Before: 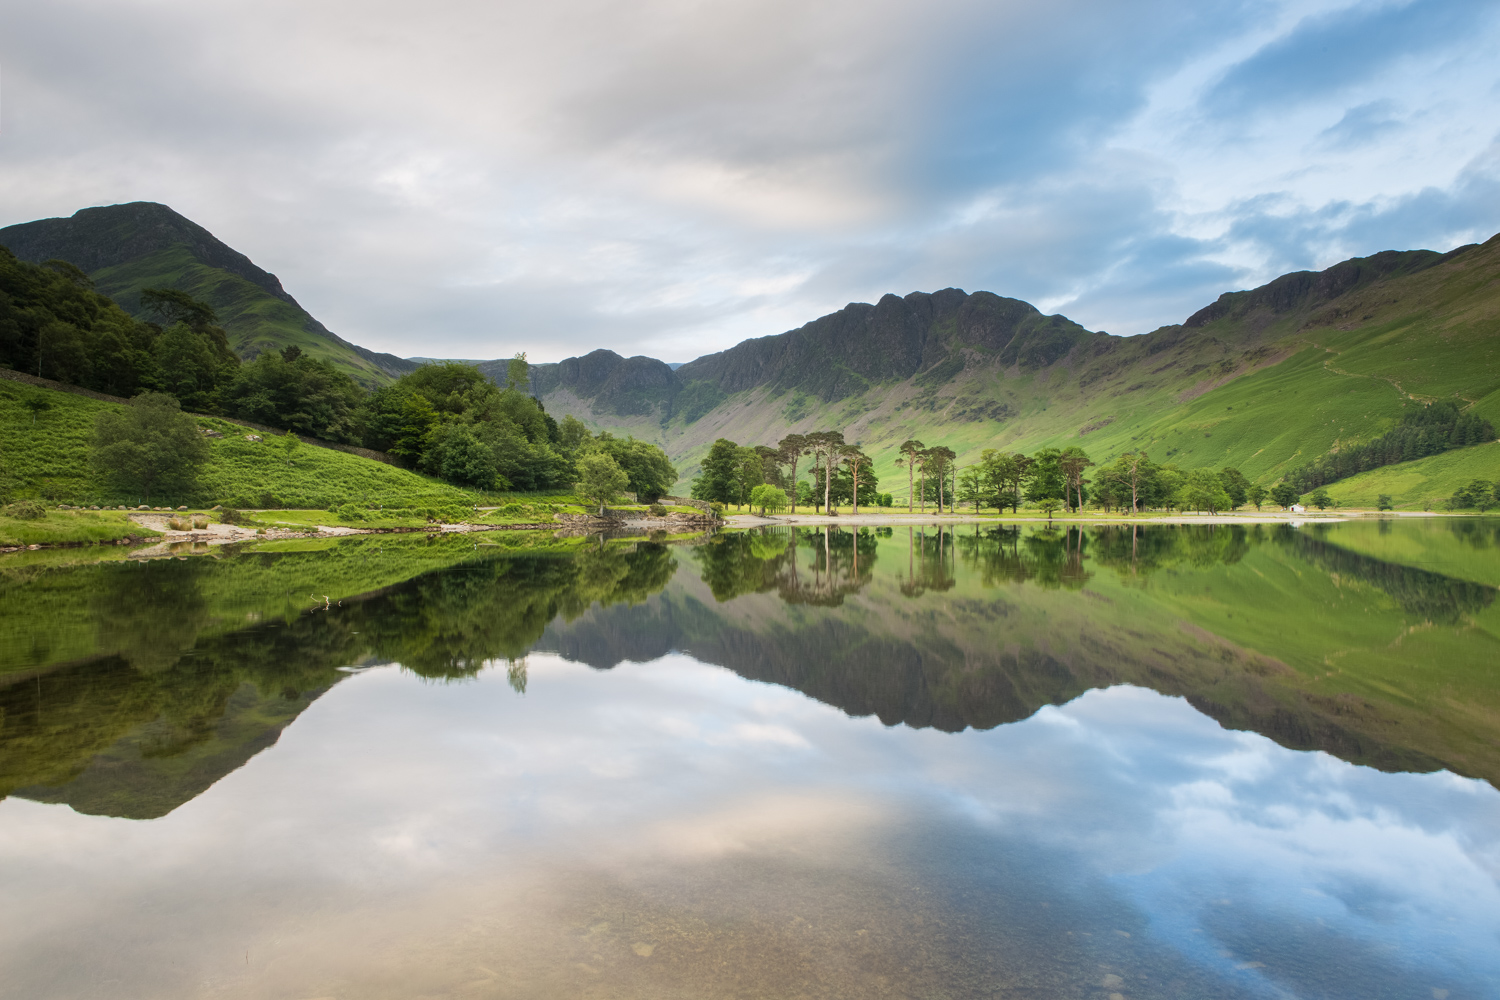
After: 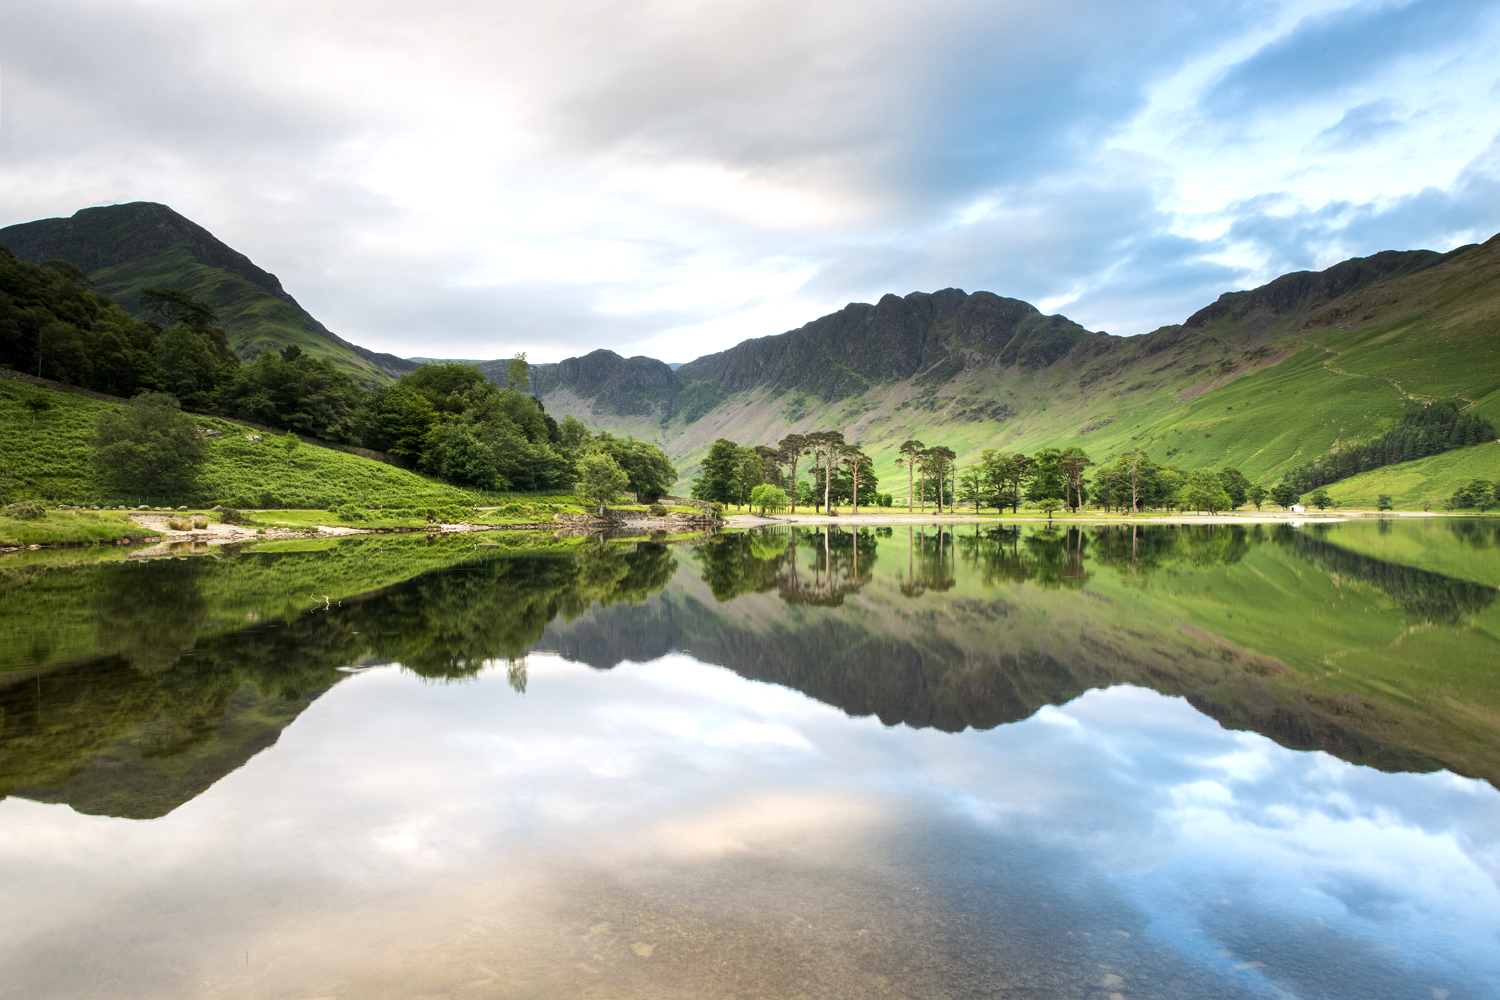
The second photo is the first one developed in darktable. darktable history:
tone equalizer: -8 EV -0.417 EV, -7 EV -0.389 EV, -6 EV -0.333 EV, -5 EV -0.222 EV, -3 EV 0.222 EV, -2 EV 0.333 EV, -1 EV 0.389 EV, +0 EV 0.417 EV, edges refinement/feathering 500, mask exposure compensation -1.25 EV, preserve details no
local contrast: highlights 100%, shadows 100%, detail 120%, midtone range 0.2
